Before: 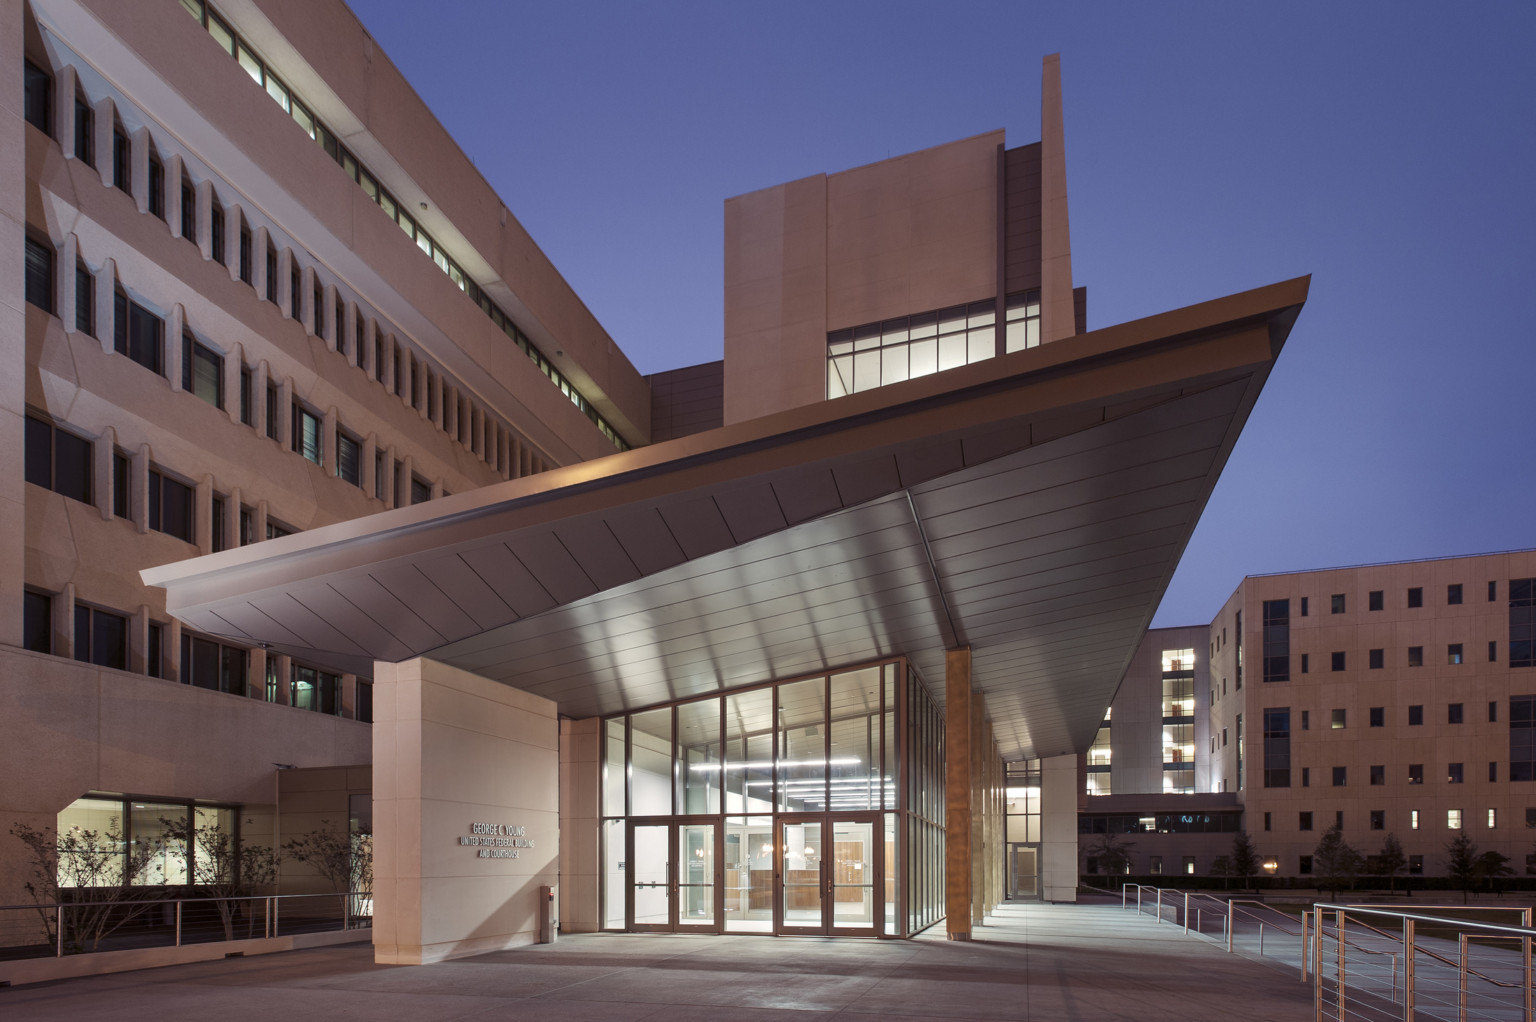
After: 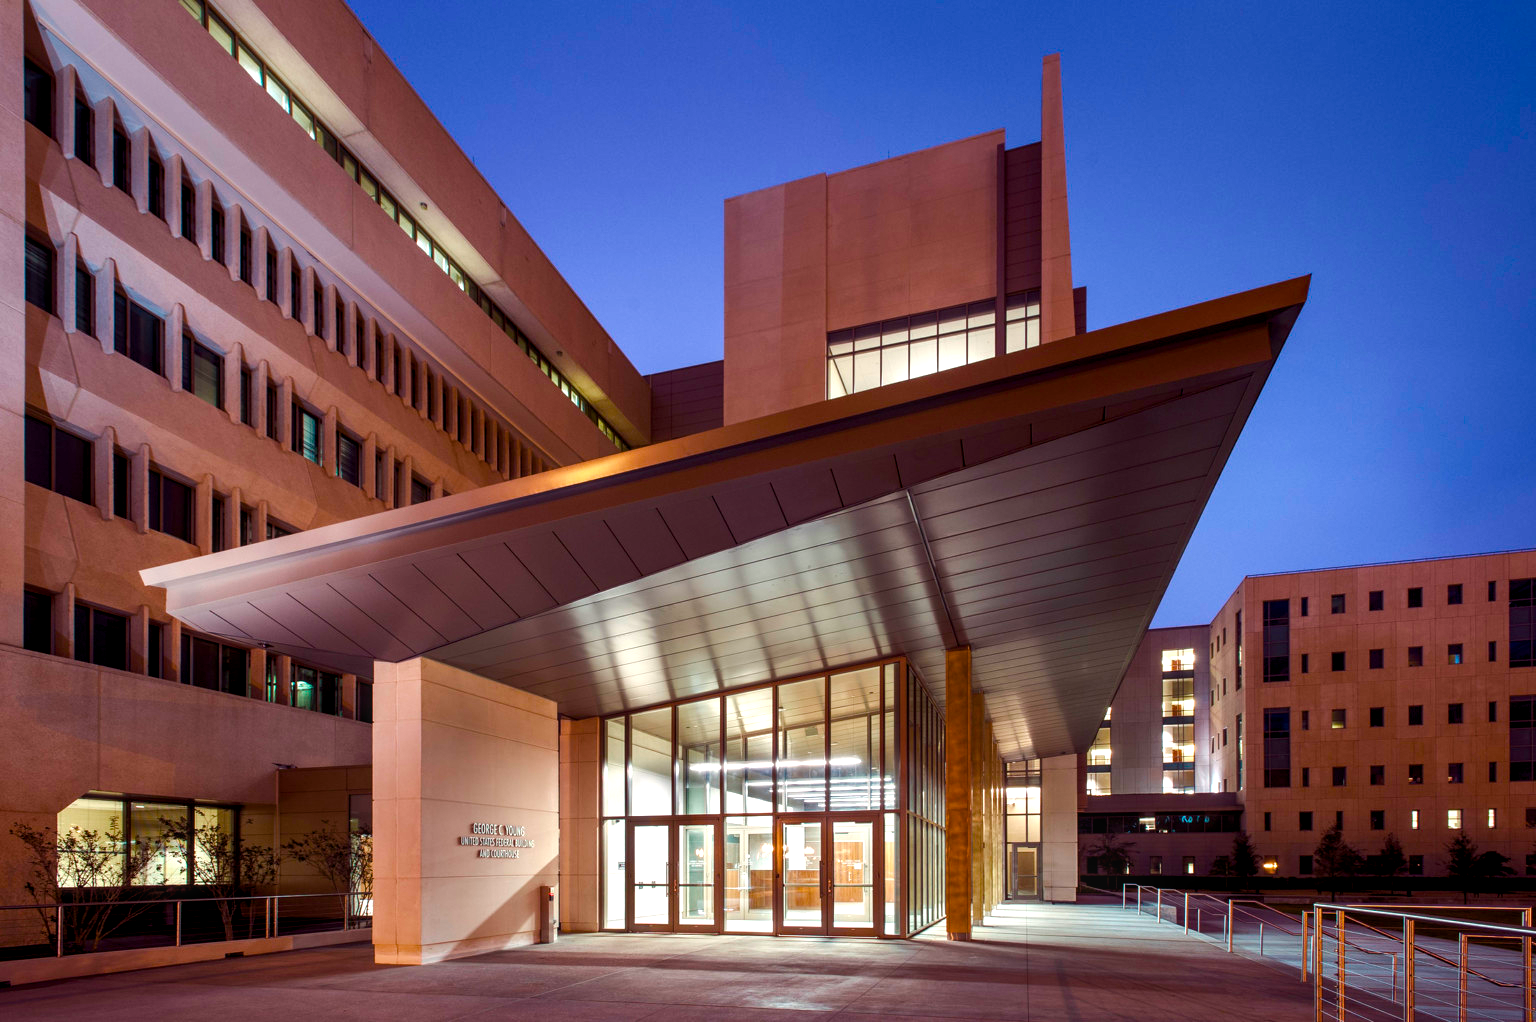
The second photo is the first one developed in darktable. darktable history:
color balance rgb: global offset › luminance -0.37%, perceptual saturation grading › highlights -17.77%, perceptual saturation grading › mid-tones 33.1%, perceptual saturation grading › shadows 50.52%, perceptual brilliance grading › highlights 20%, perceptual brilliance grading › mid-tones 20%, perceptual brilliance grading › shadows -20%, global vibrance 50%
local contrast: detail 115%
